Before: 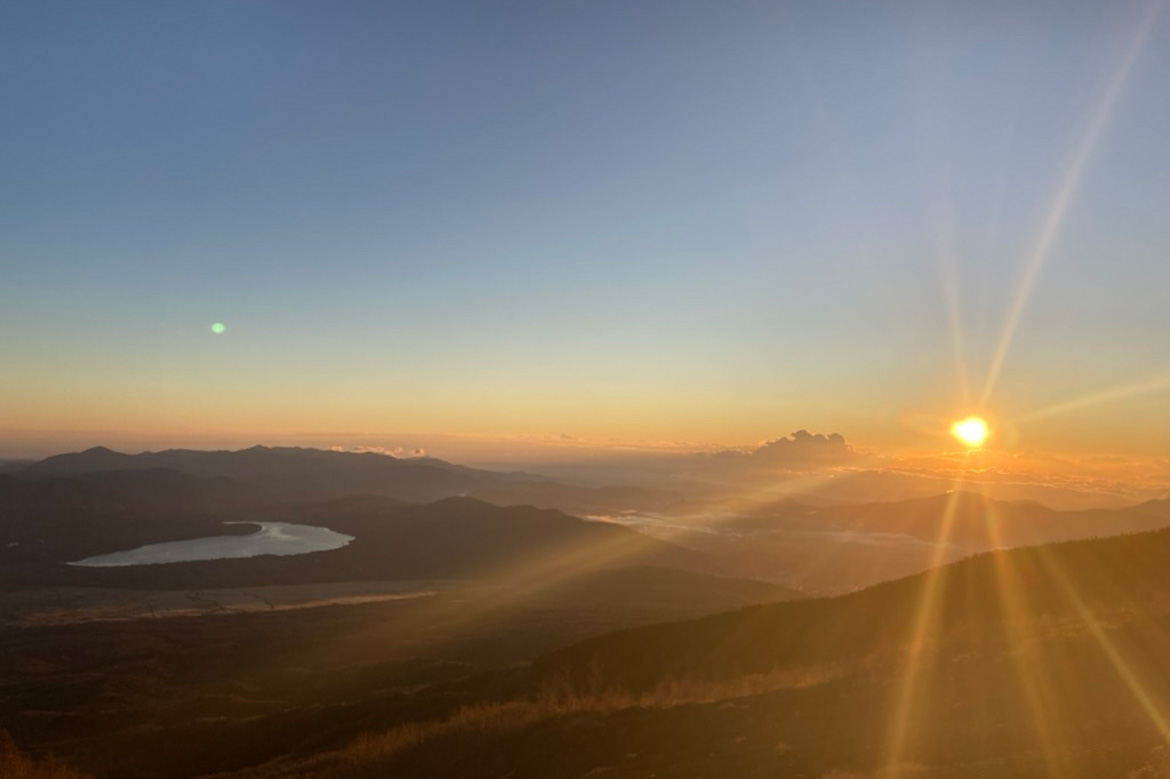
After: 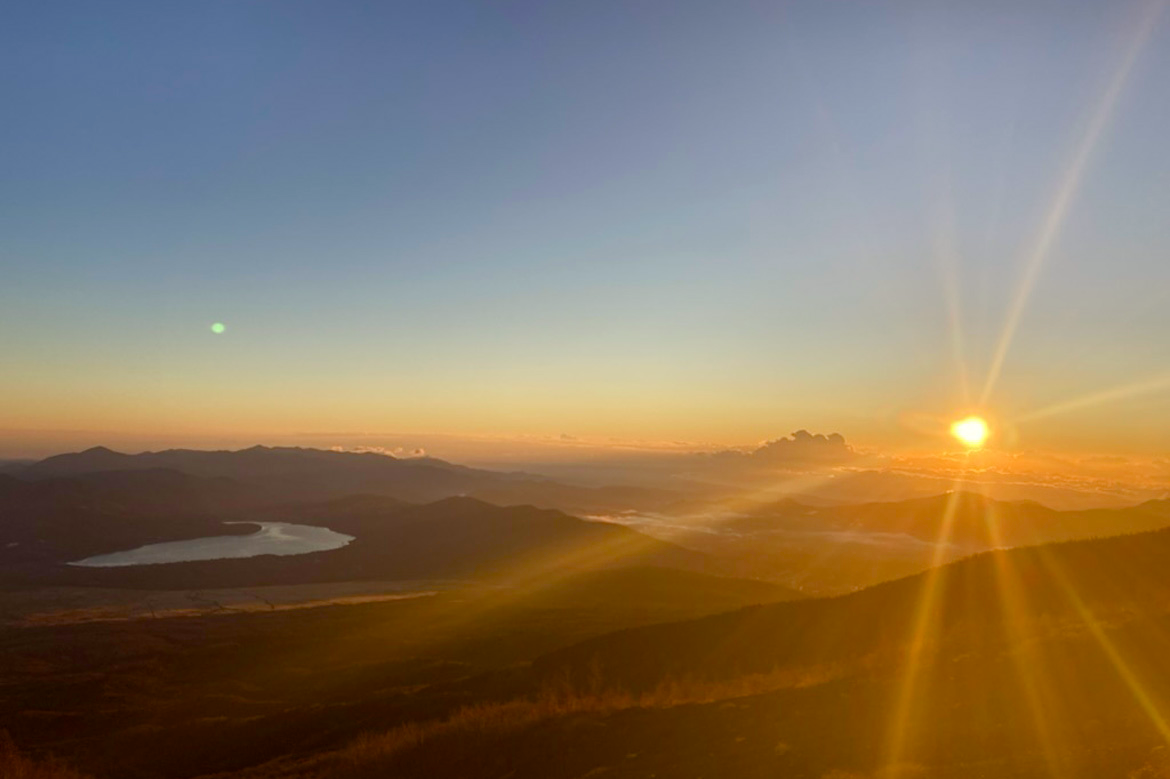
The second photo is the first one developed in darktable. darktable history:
color balance rgb: perceptual saturation grading › global saturation 20%, perceptual saturation grading › highlights -25%, perceptual saturation grading › shadows 50%
color correction: highlights a* -0.95, highlights b* 4.5, shadows a* 3.55
